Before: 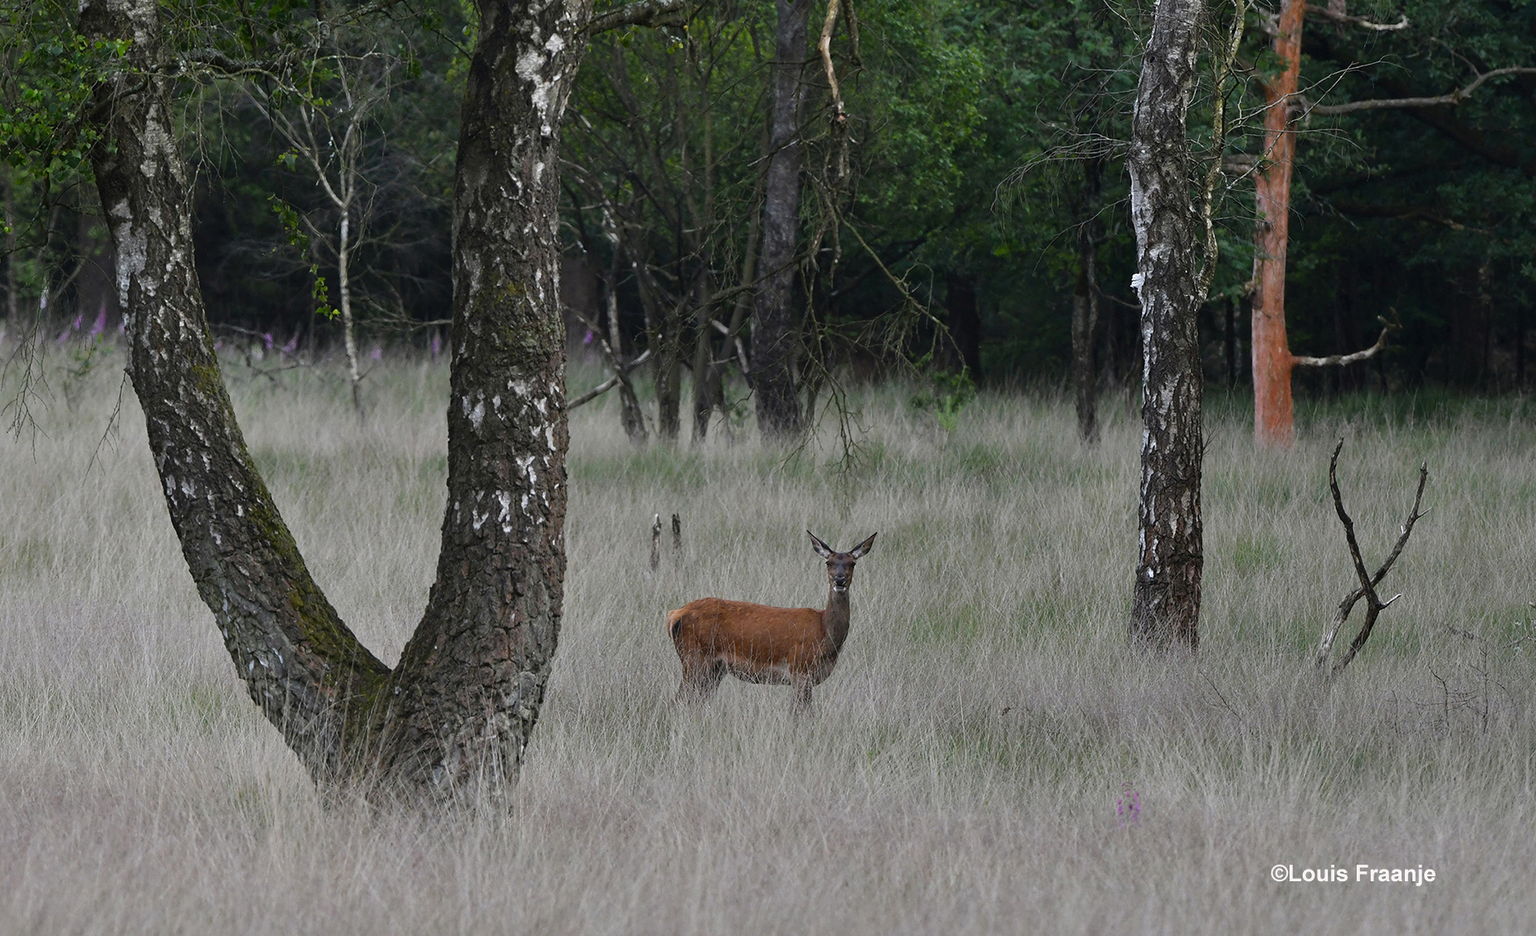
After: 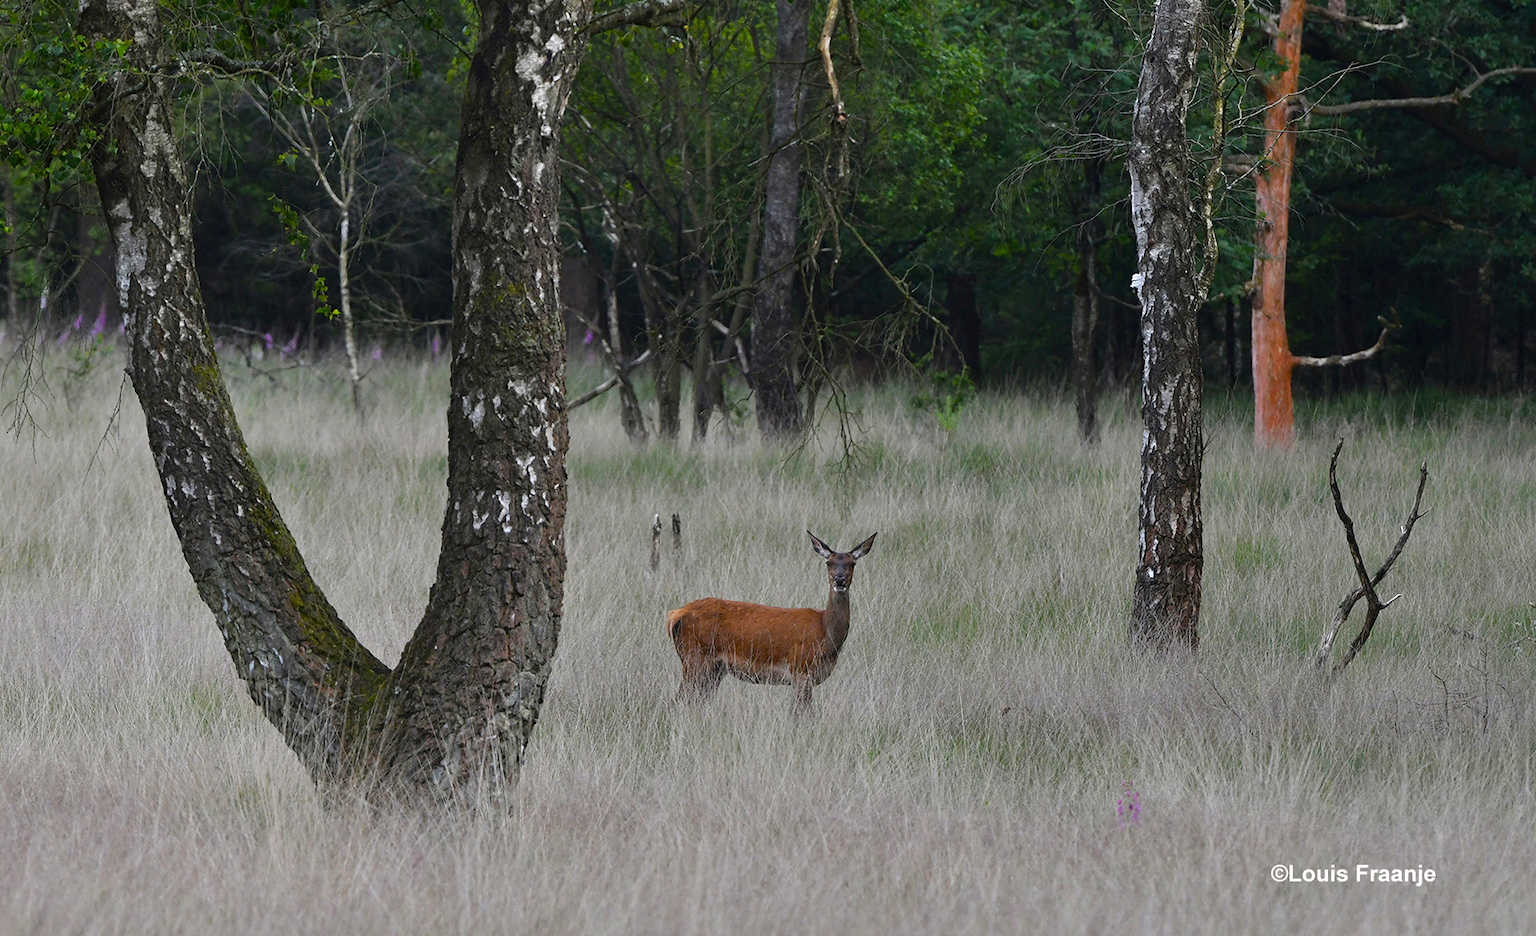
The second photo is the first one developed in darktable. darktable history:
color balance rgb: perceptual saturation grading › global saturation 25.794%
levels: levels [0, 0.48, 0.961]
